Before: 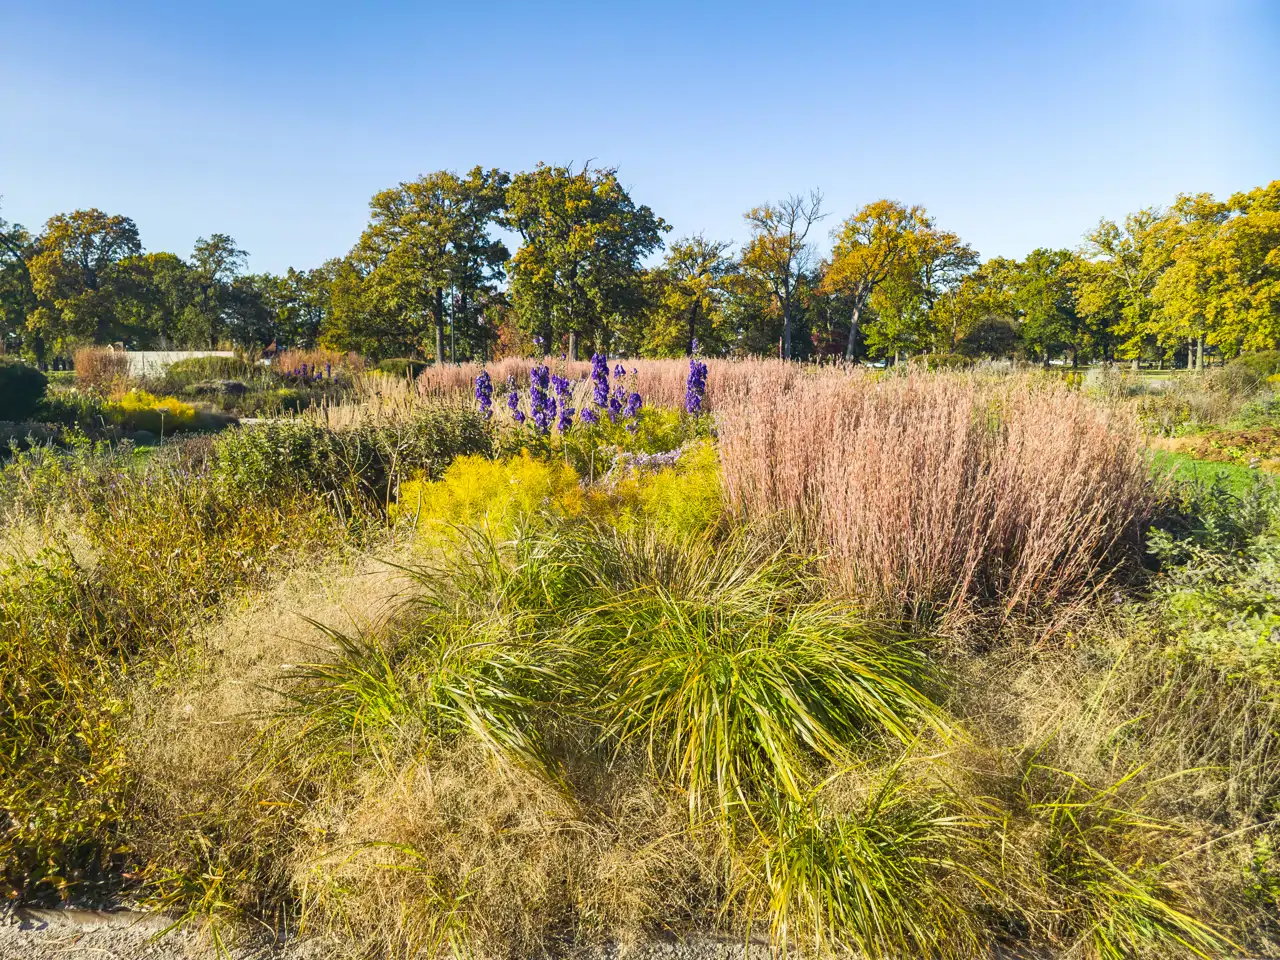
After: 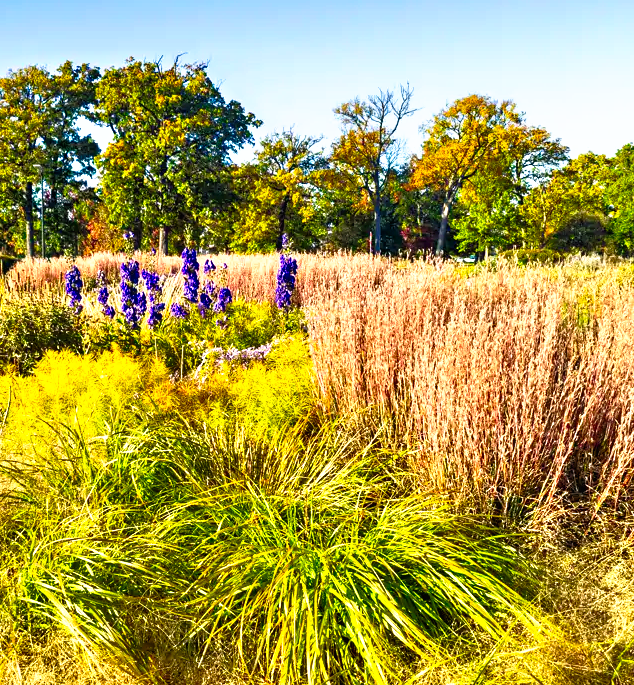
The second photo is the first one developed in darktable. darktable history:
tone curve: curves: ch0 [(0, 0) (0.003, 0.008) (0.011, 0.008) (0.025, 0.008) (0.044, 0.008) (0.069, 0.006) (0.1, 0.006) (0.136, 0.006) (0.177, 0.008) (0.224, 0.012) (0.277, 0.026) (0.335, 0.083) (0.399, 0.165) (0.468, 0.292) (0.543, 0.416) (0.623, 0.535) (0.709, 0.692) (0.801, 0.853) (0.898, 0.981) (1, 1)], preserve colors none
tone equalizer: -8 EV 2 EV, -7 EV 2 EV, -6 EV 2 EV, -5 EV 2 EV, -4 EV 2 EV, -3 EV 1.5 EV, -2 EV 1 EV, -1 EV 0.5 EV
crop: left 32.075%, top 10.976%, right 18.355%, bottom 17.596%
